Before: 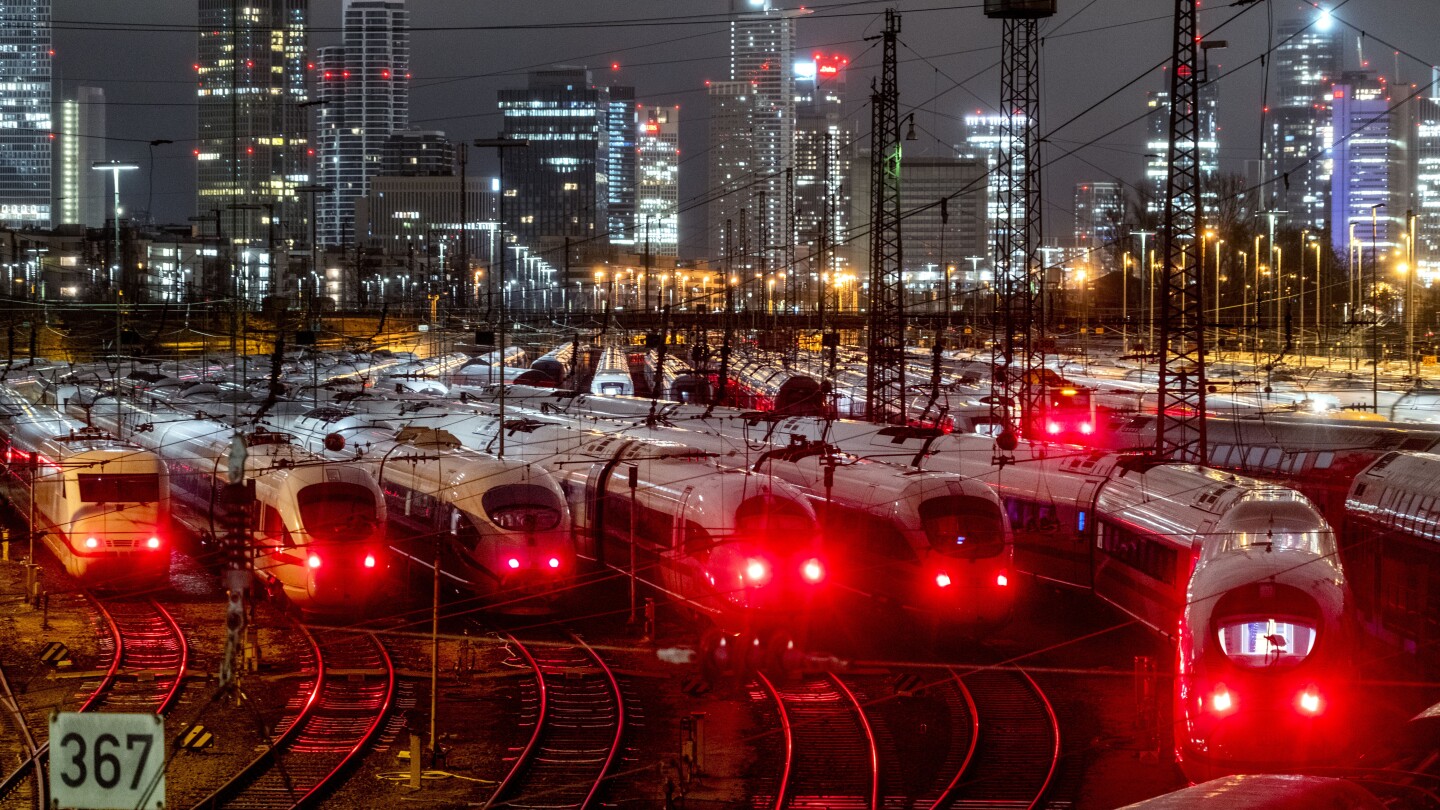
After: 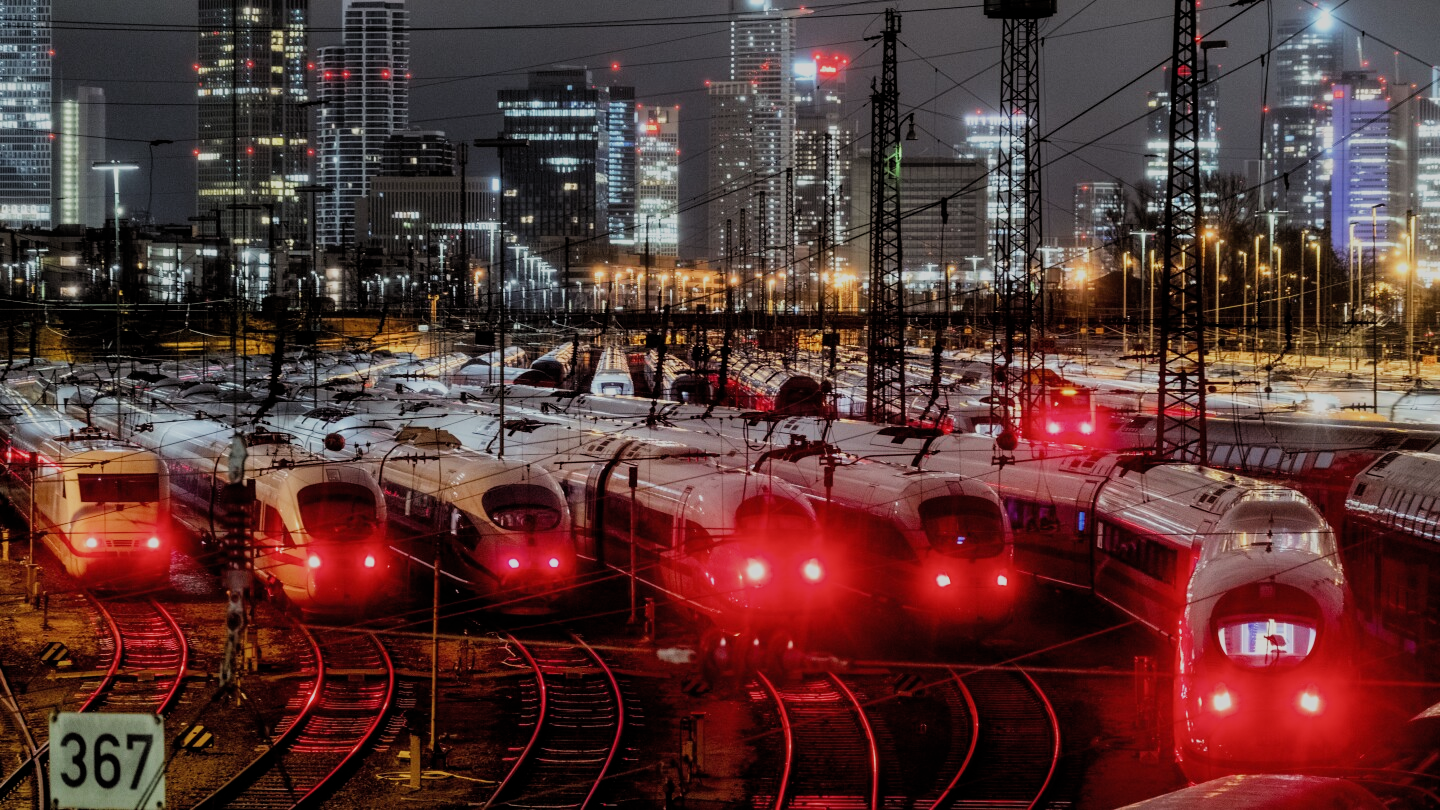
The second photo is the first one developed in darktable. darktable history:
filmic rgb: black relative exposure -7.17 EV, white relative exposure 5.35 EV, hardness 3.02, add noise in highlights 0.001, color science v3 (2019), use custom middle-gray values true, contrast in highlights soft
